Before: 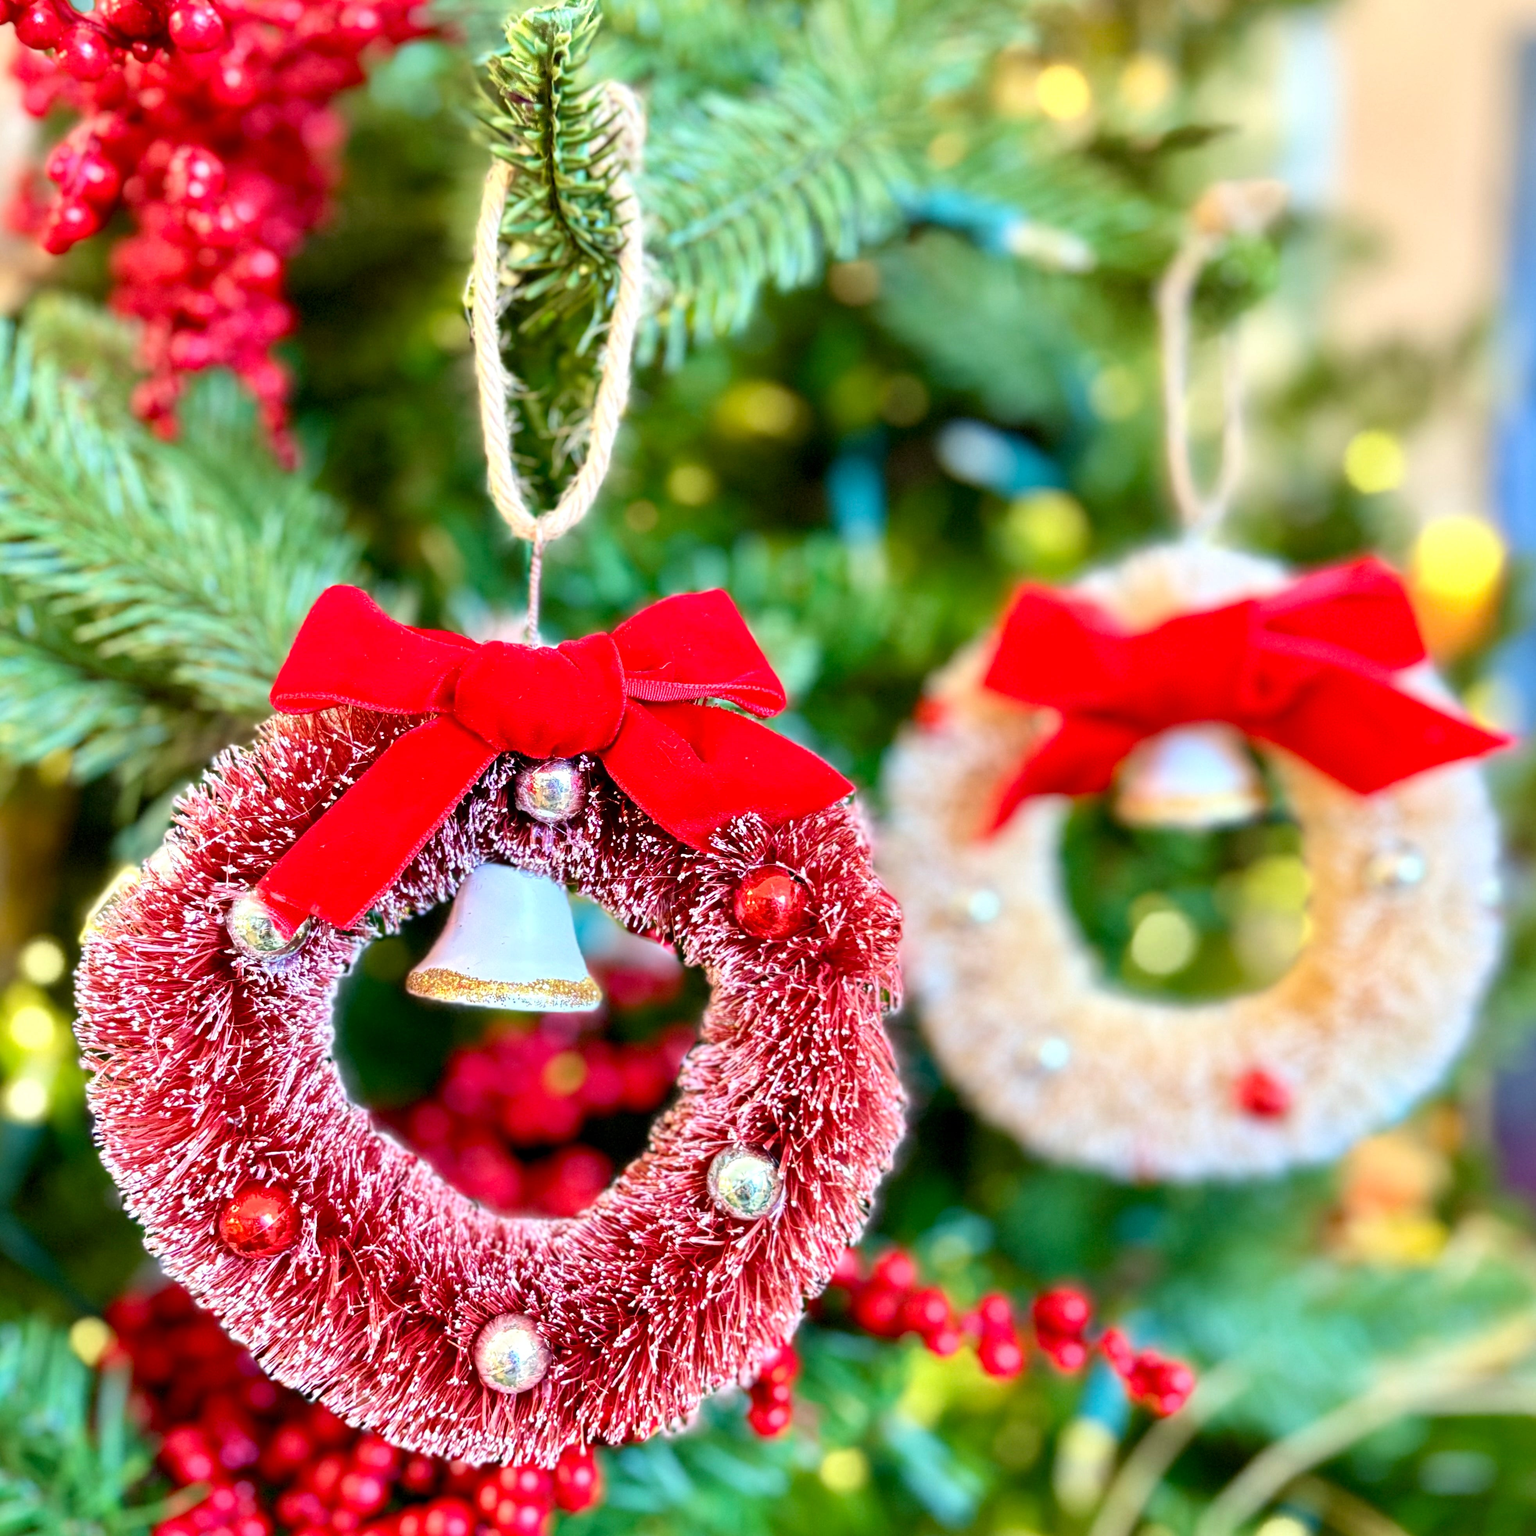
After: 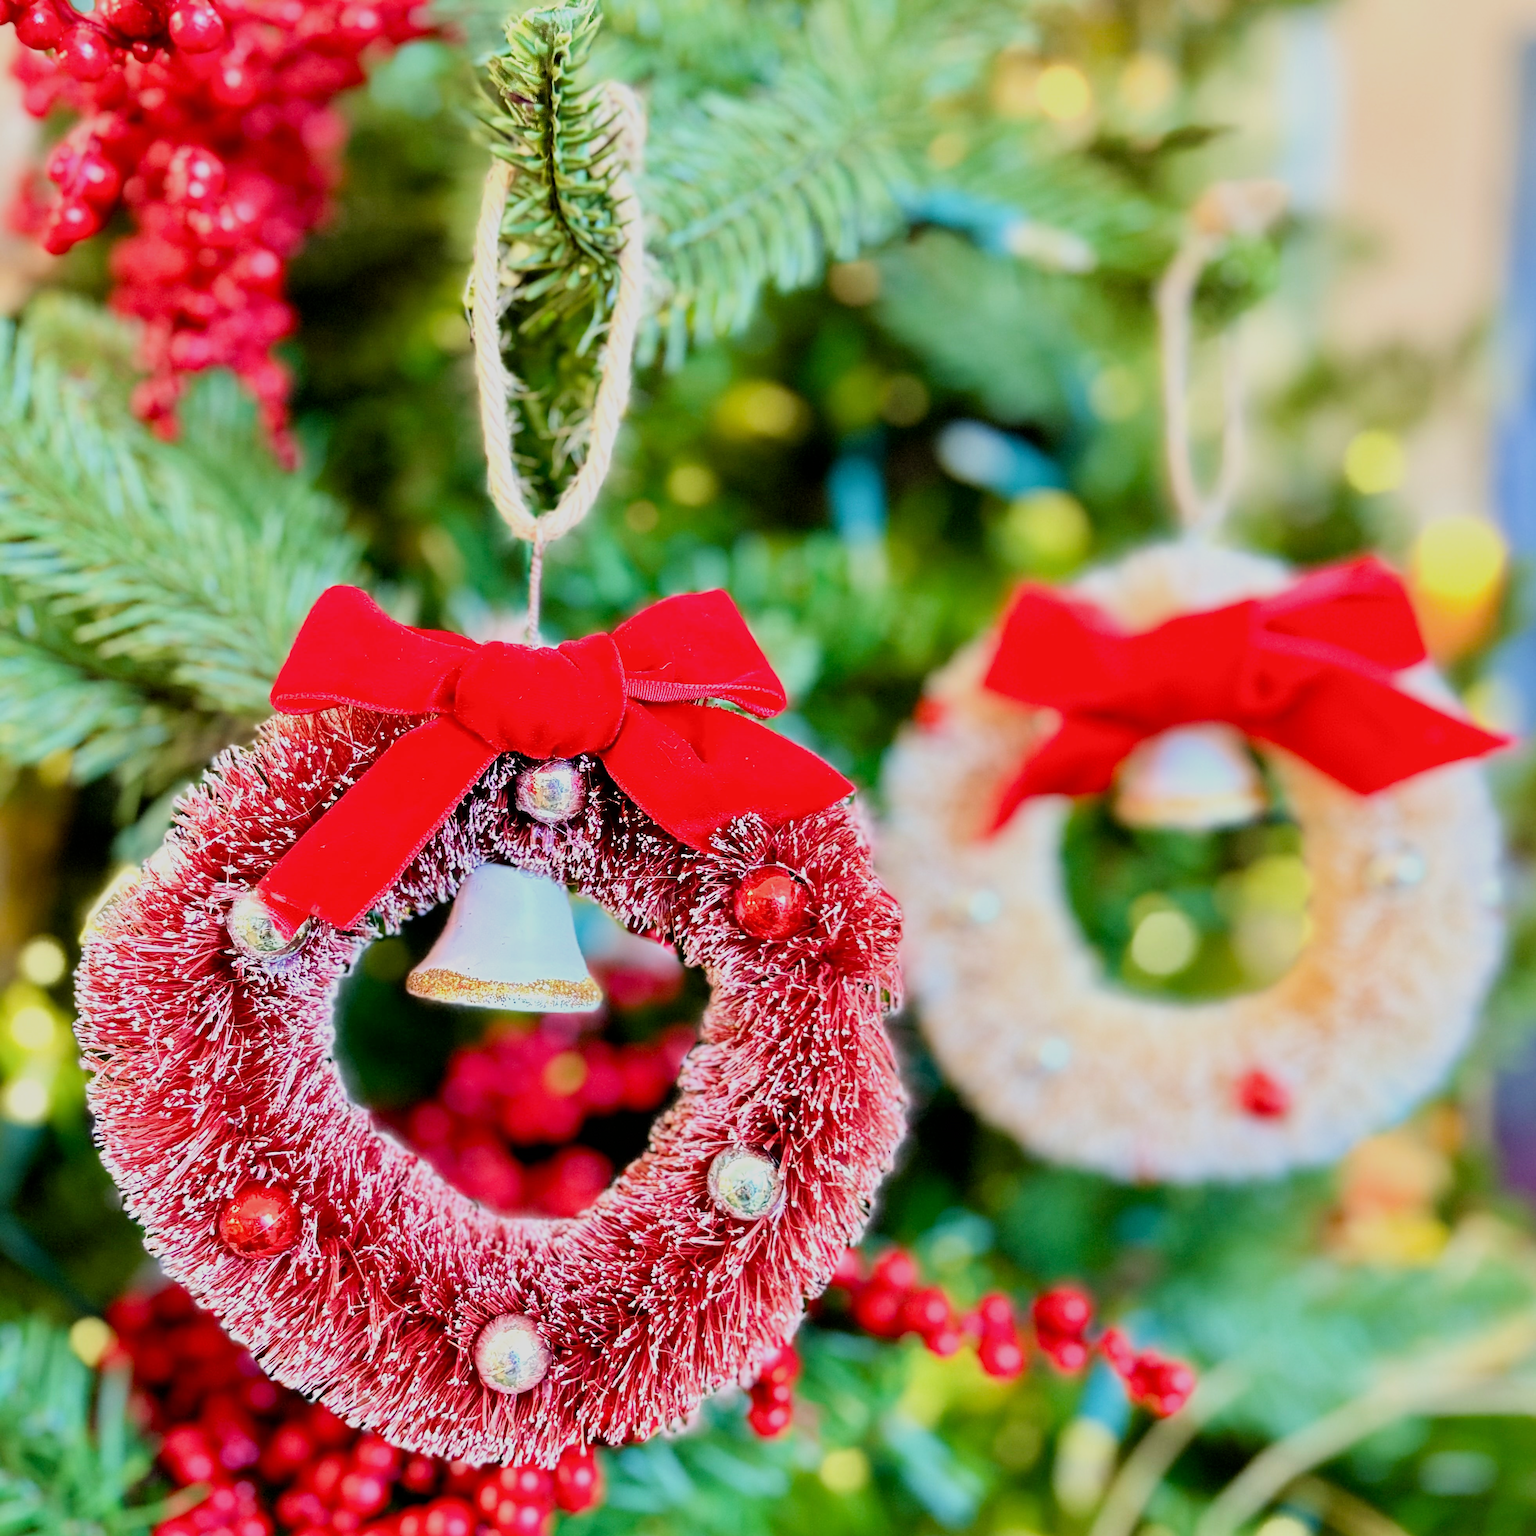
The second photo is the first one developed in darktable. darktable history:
exposure: exposure 0.206 EV, compensate highlight preservation false
sharpen: amount 0.598
filmic rgb: black relative exposure -7.65 EV, white relative exposure 4.56 EV, hardness 3.61
